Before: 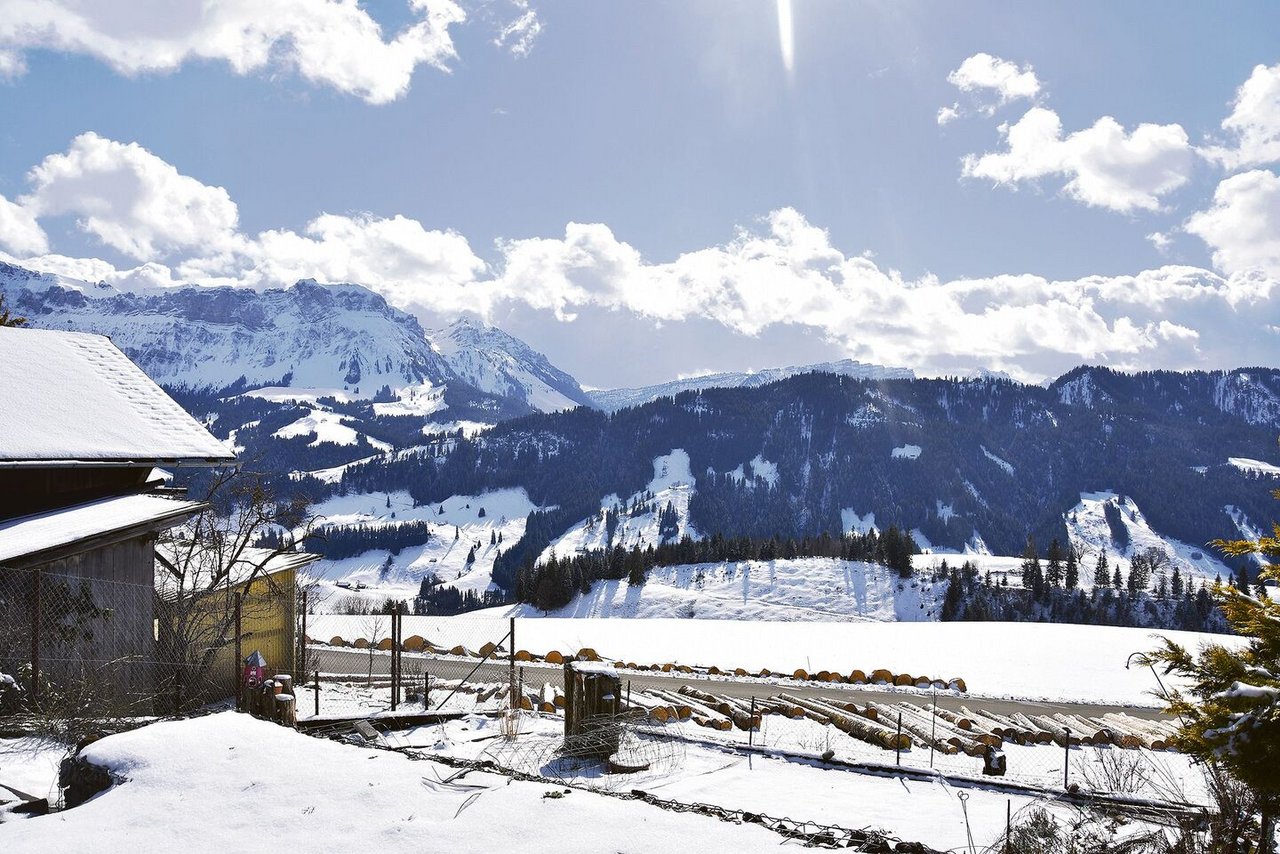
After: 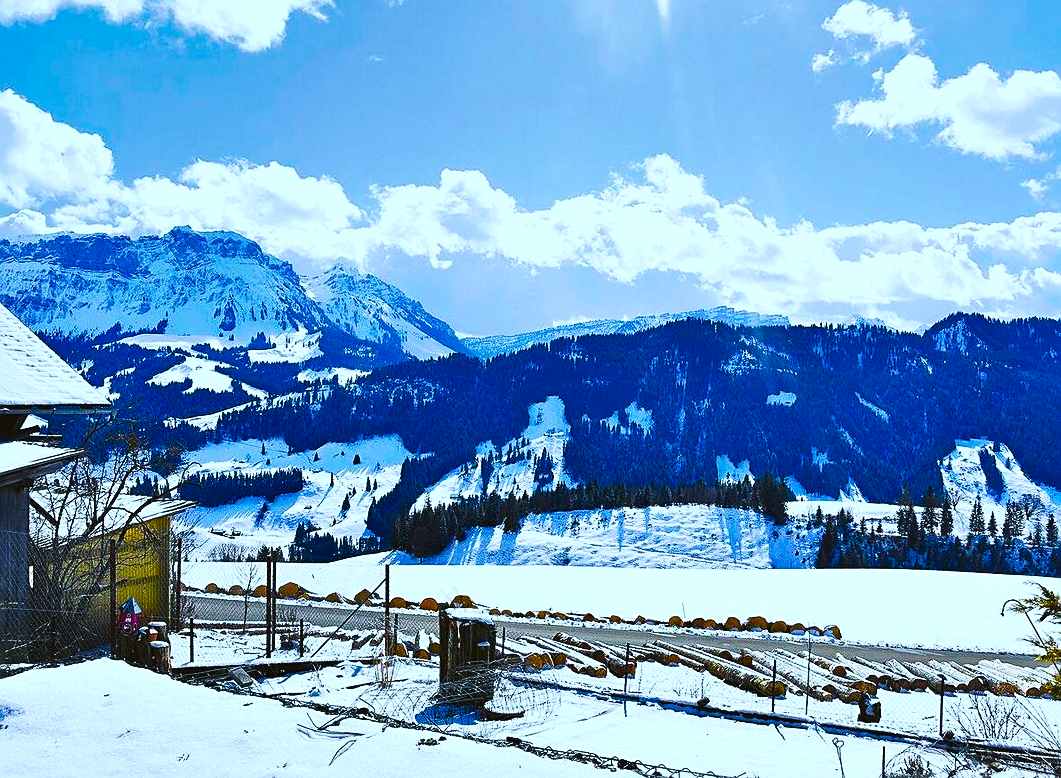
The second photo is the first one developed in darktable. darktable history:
crop: left 9.843%, top 6.271%, right 7.263%, bottom 2.527%
contrast brightness saturation: saturation -0.069
shadows and highlights: radius 336.92, shadows 28.43, soften with gaussian
sharpen: on, module defaults
tone curve: curves: ch0 [(0, 0.032) (0.181, 0.156) (0.751, 0.829) (1, 1)], preserve colors none
color balance rgb: linear chroma grading › global chroma 25.089%, perceptual saturation grading › global saturation 30.624%, global vibrance 30.154%
haze removal: compatibility mode true, adaptive false
color calibration: illuminant Planckian (black body), x 0.378, y 0.375, temperature 4031.94 K
